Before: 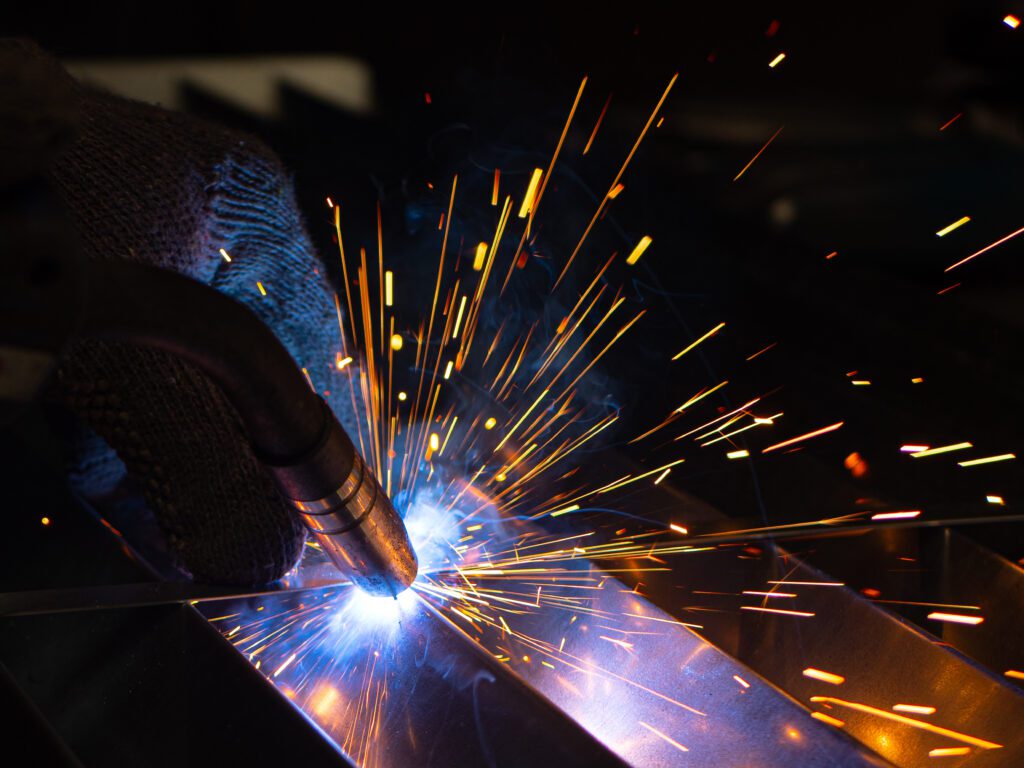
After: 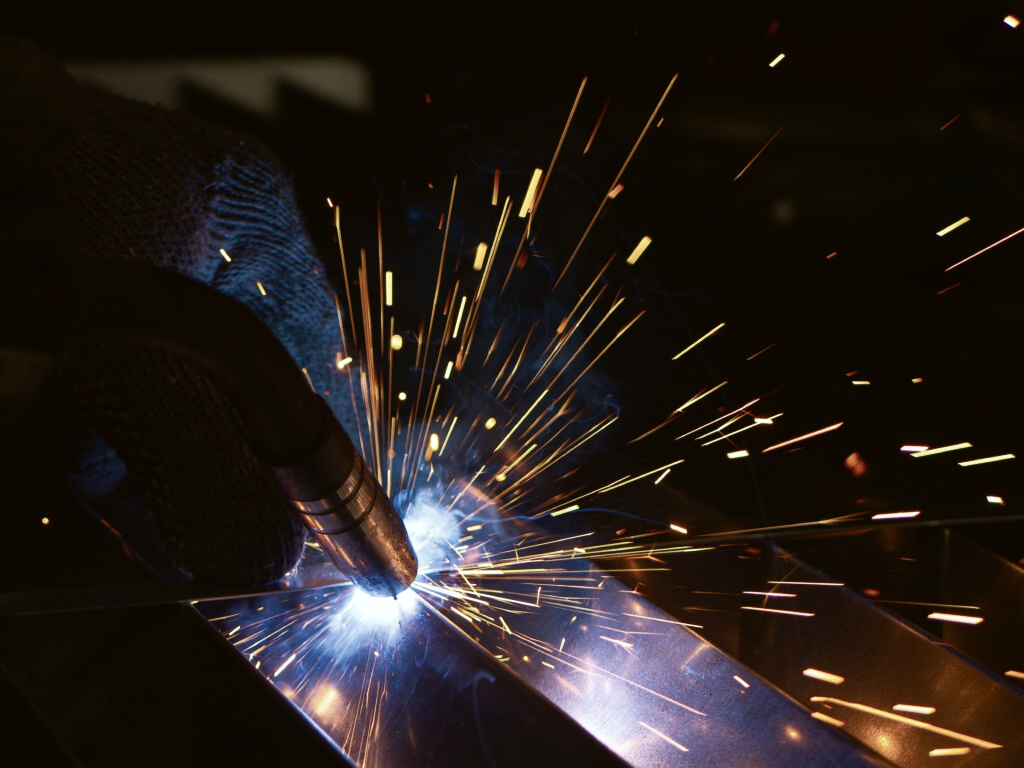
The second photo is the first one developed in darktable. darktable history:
color balance: lift [1.004, 1.002, 1.002, 0.998], gamma [1, 1.007, 1.002, 0.993], gain [1, 0.977, 1.013, 1.023], contrast -3.64%
color balance rgb: perceptual saturation grading › highlights -31.88%, perceptual saturation grading › mid-tones 5.8%, perceptual saturation grading › shadows 18.12%, perceptual brilliance grading › highlights 3.62%, perceptual brilliance grading › mid-tones -18.12%, perceptual brilliance grading › shadows -41.3%
contrast brightness saturation: saturation -0.05
